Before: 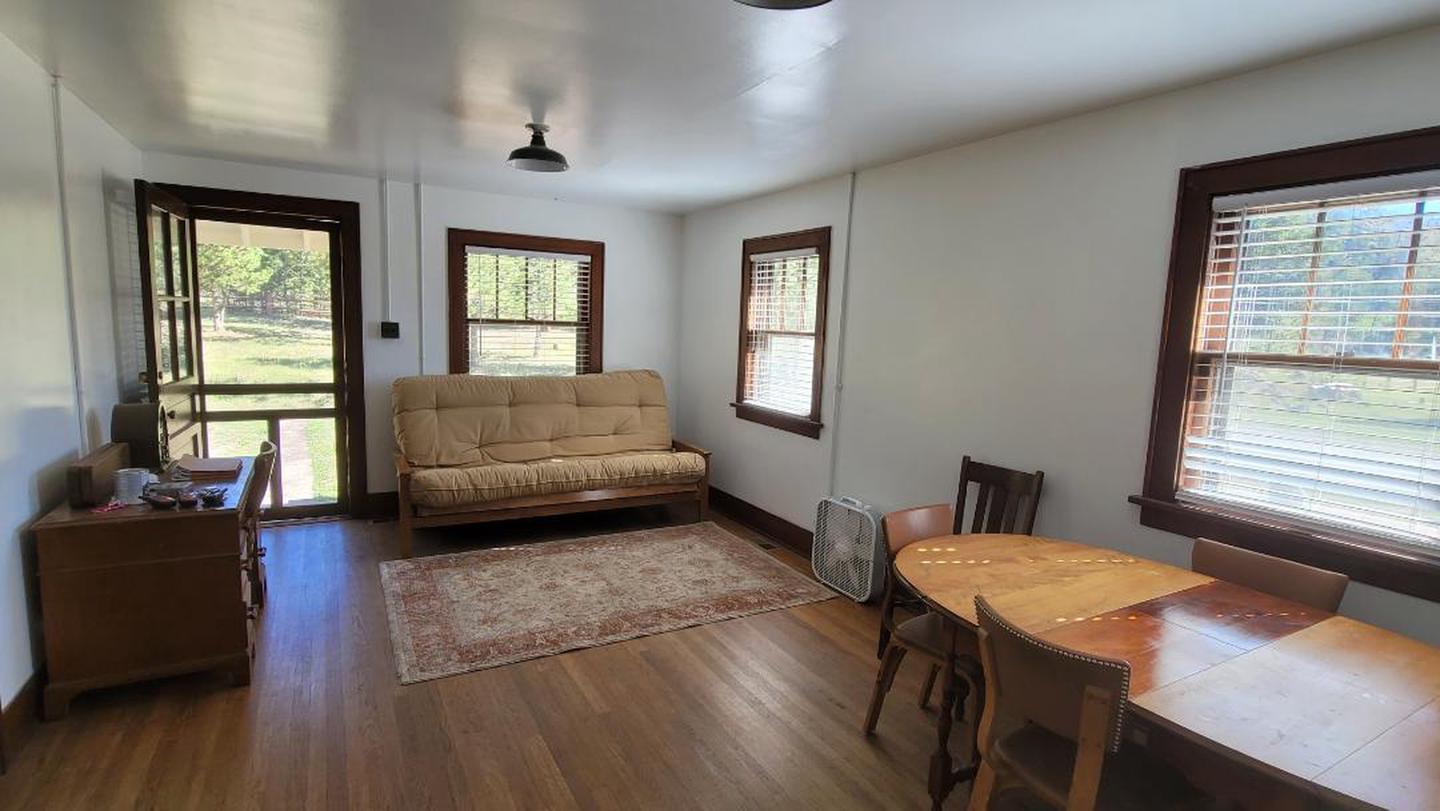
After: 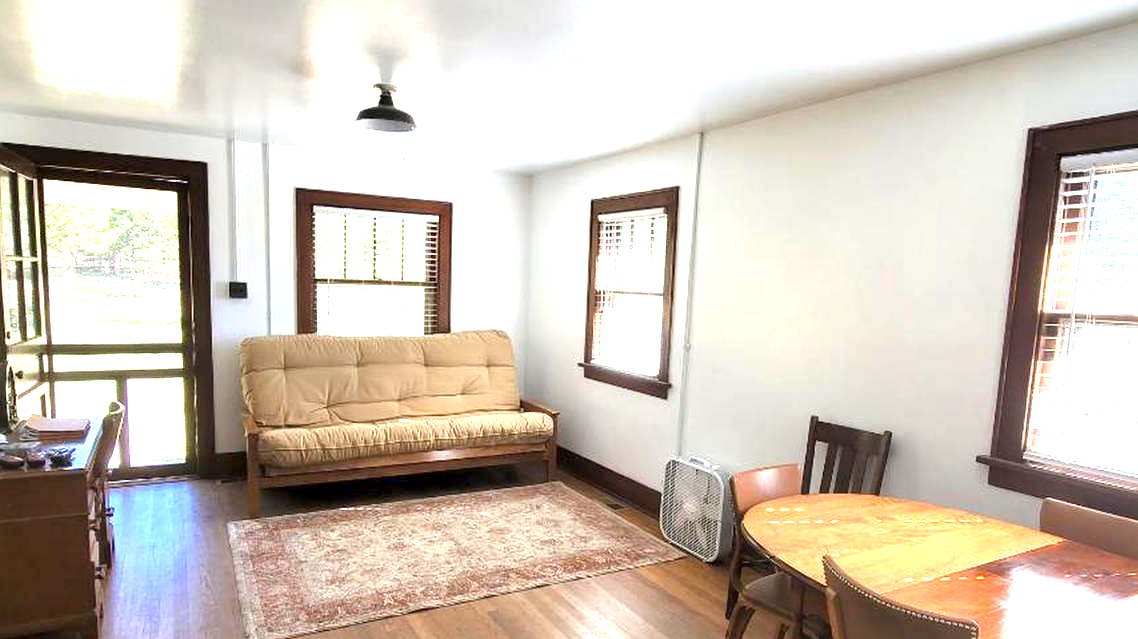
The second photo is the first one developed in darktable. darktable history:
crop and rotate: left 10.596%, top 5.092%, right 10.332%, bottom 16.073%
exposure: black level correction 0.001, exposure 1.648 EV, compensate highlight preservation false
